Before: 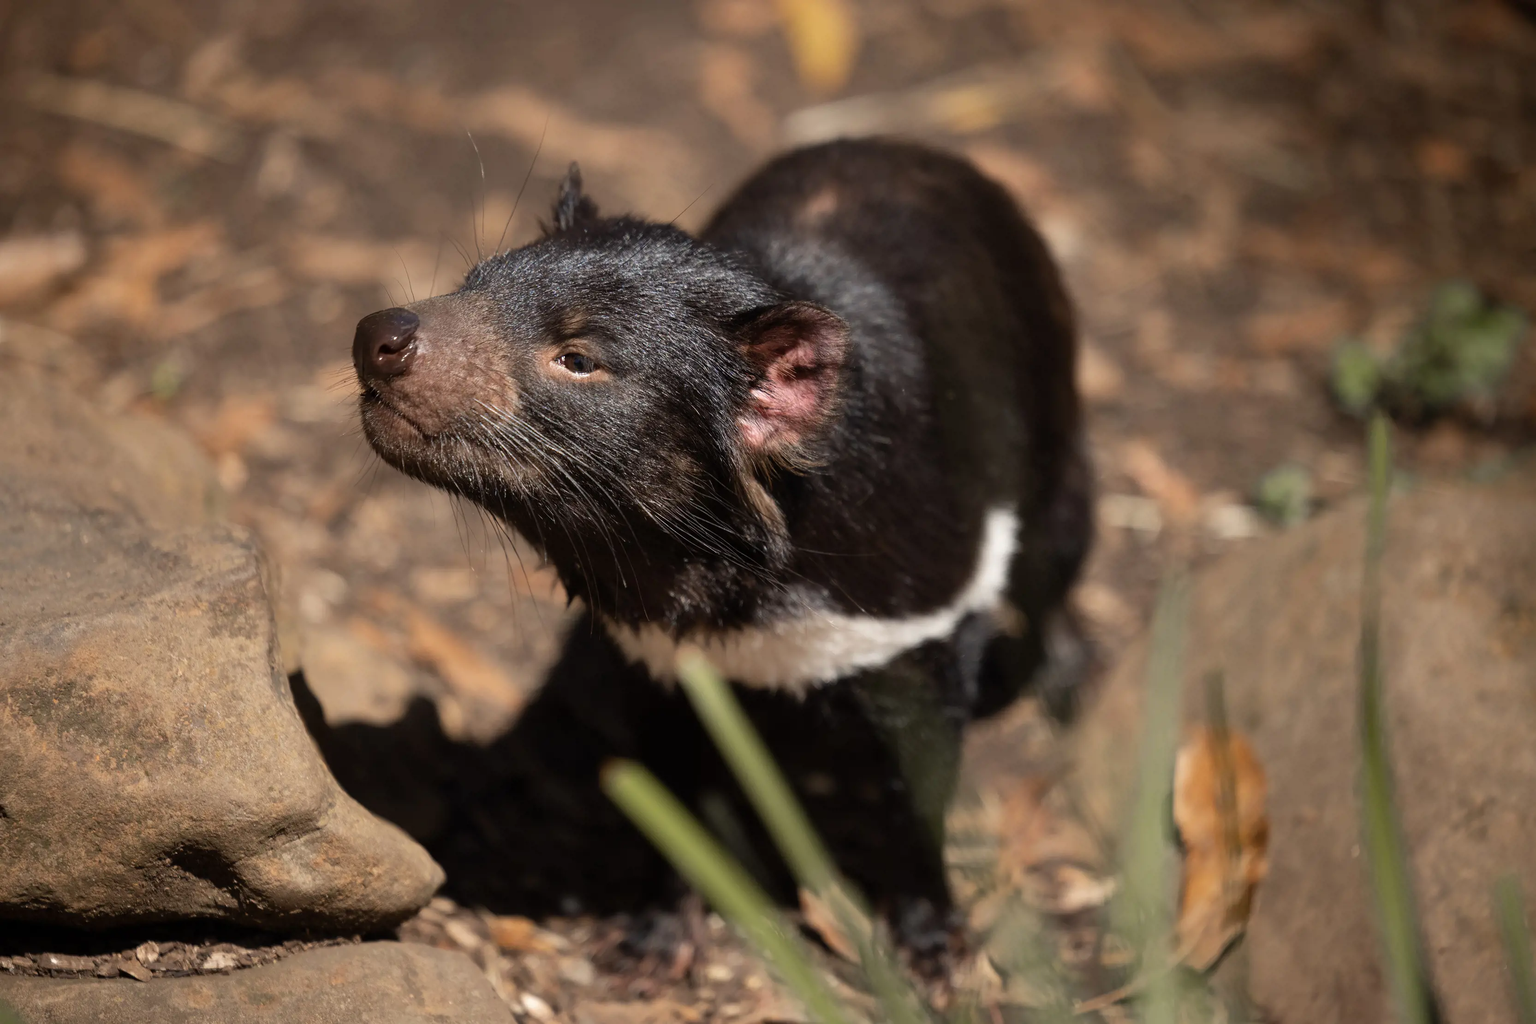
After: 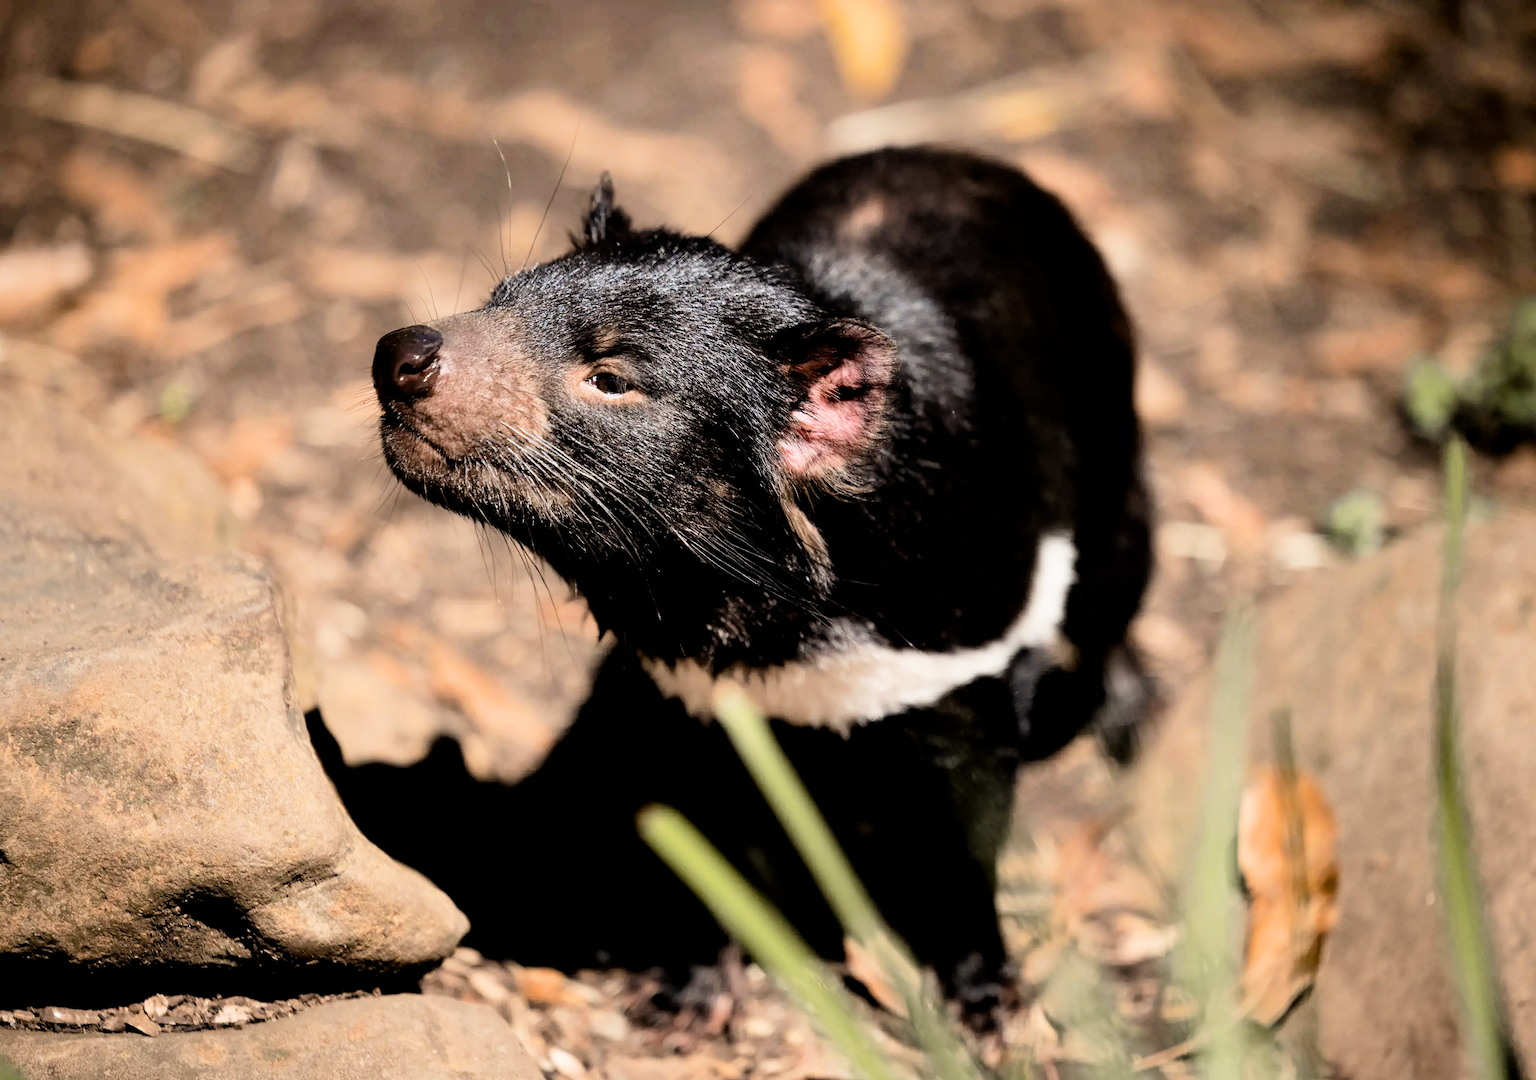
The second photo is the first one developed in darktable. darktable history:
exposure: black level correction 0.008, exposure 0.968 EV, compensate exposure bias true, compensate highlight preservation false
crop and rotate: left 0%, right 5.214%
filmic rgb: black relative exposure -5.08 EV, white relative exposure 3.97 EV, hardness 2.89, contrast 1.49, iterations of high-quality reconstruction 10
